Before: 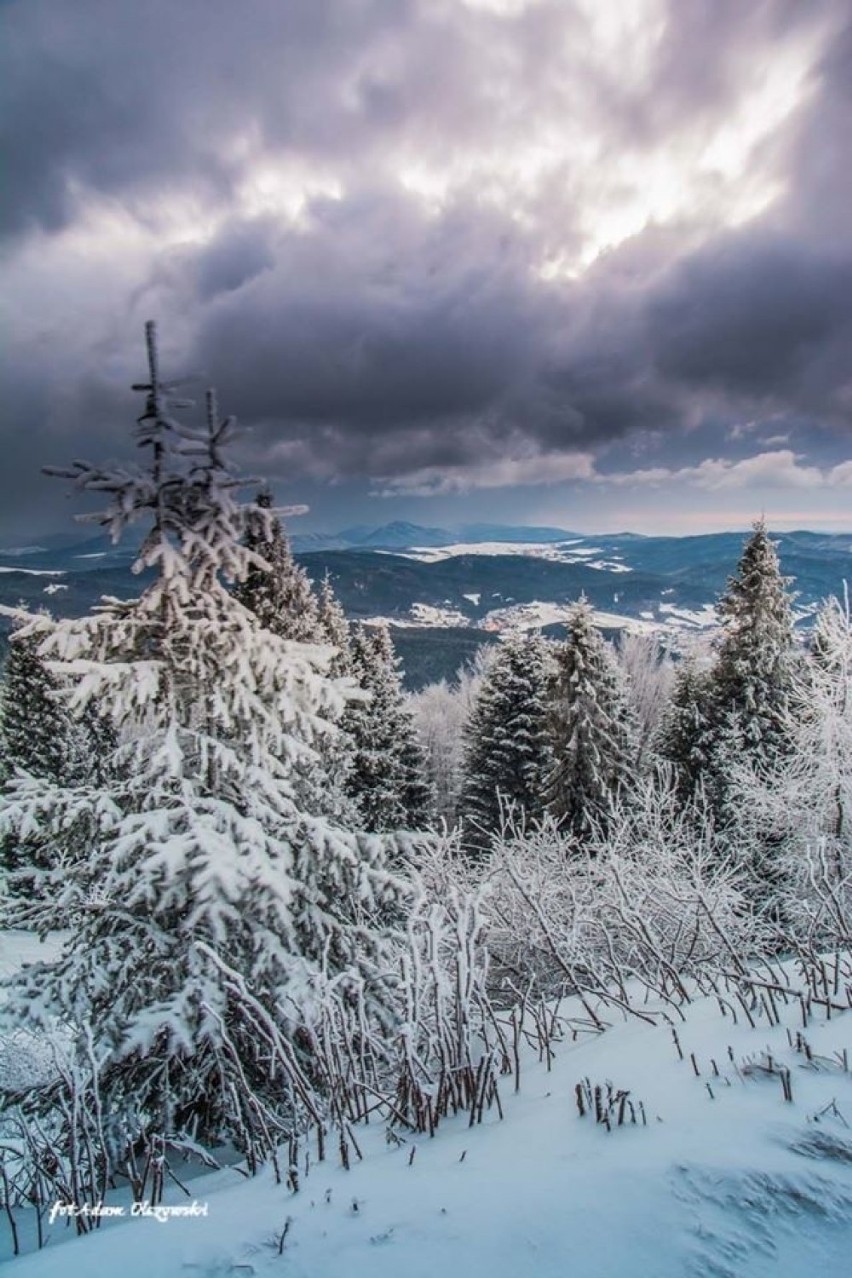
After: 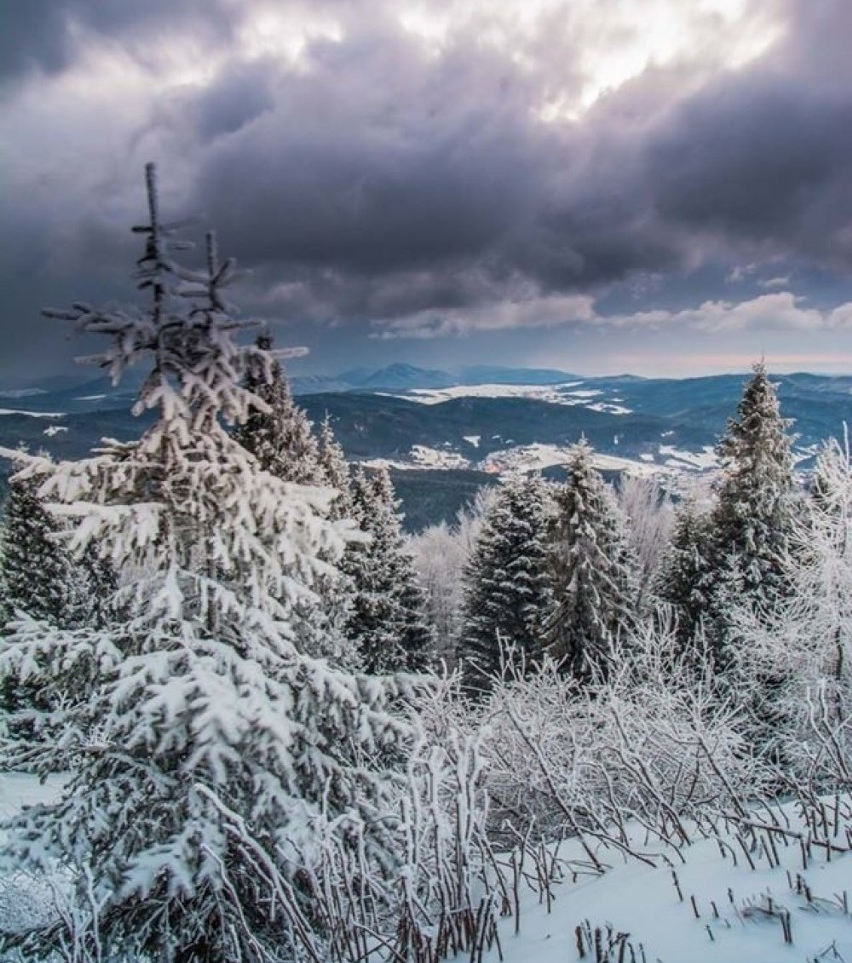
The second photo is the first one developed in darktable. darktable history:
crop and rotate: top 12.408%, bottom 12.239%
